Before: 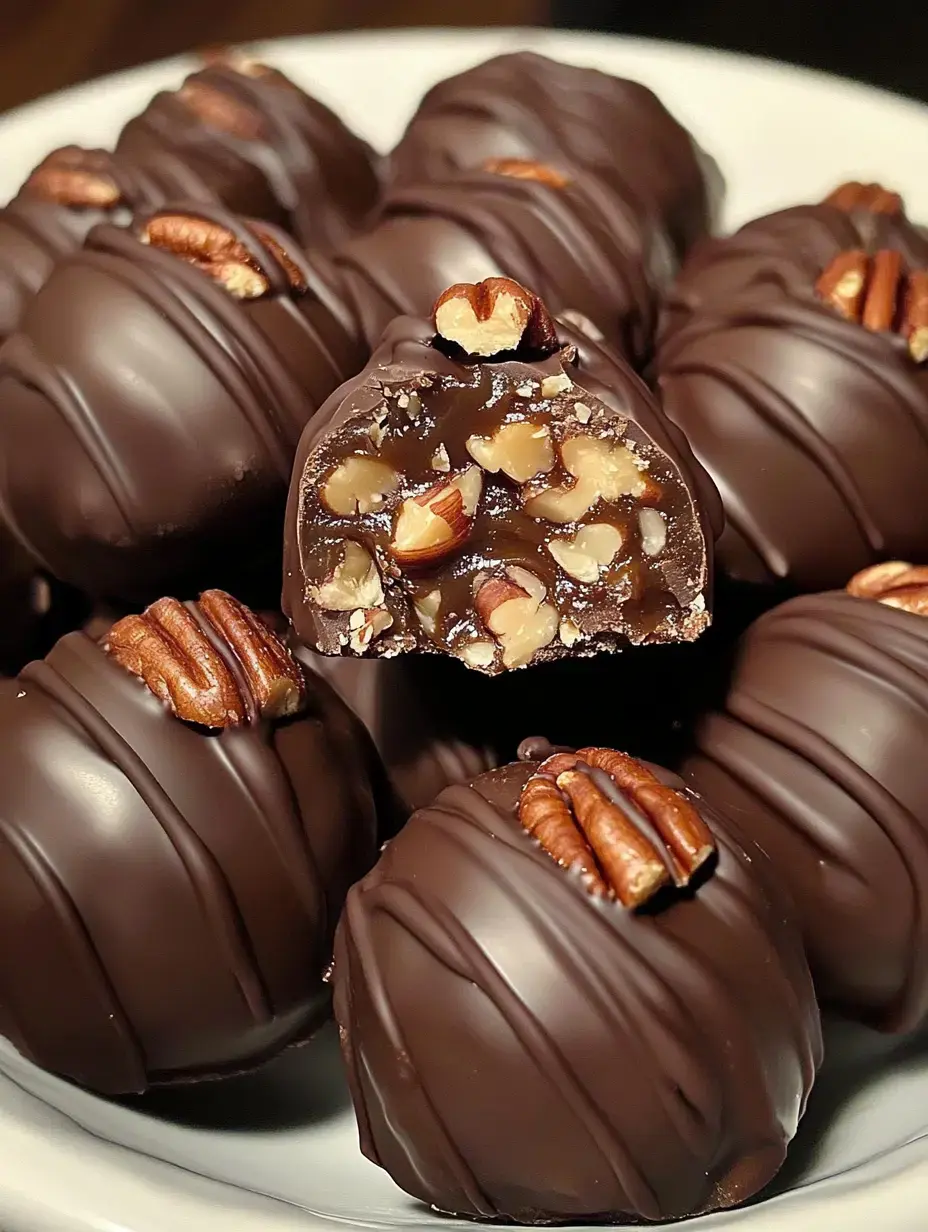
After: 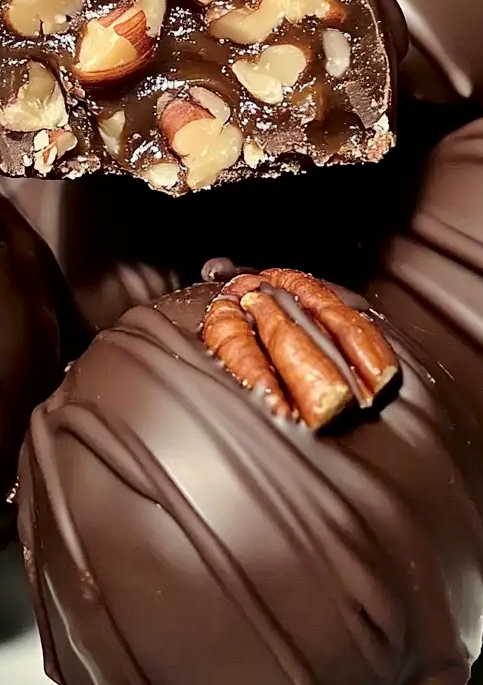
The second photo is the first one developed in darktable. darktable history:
crop: left 34.12%, top 38.959%, right 13.742%, bottom 5.418%
tone curve: curves: ch0 [(0, 0) (0.004, 0) (0.133, 0.076) (0.325, 0.362) (0.879, 0.885) (1, 1)], color space Lab, independent channels, preserve colors none
tone equalizer: on, module defaults
